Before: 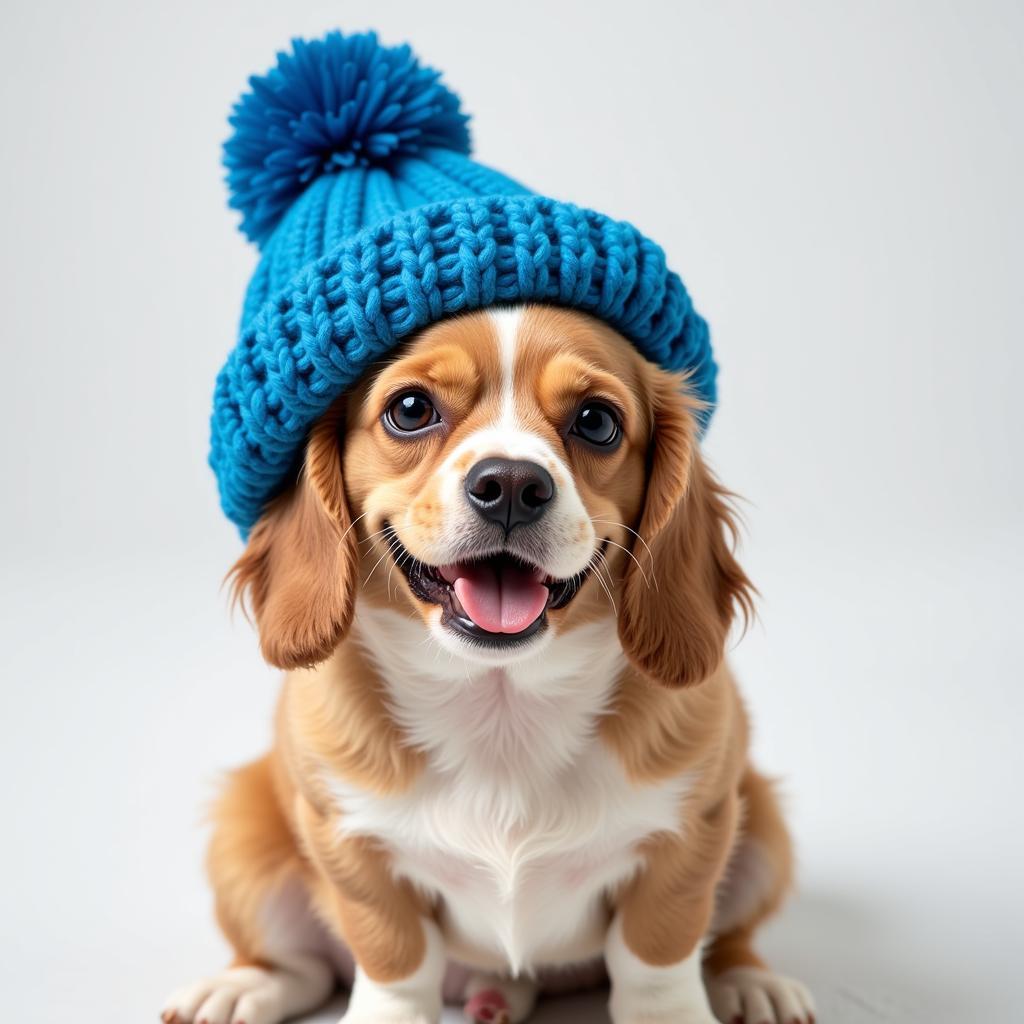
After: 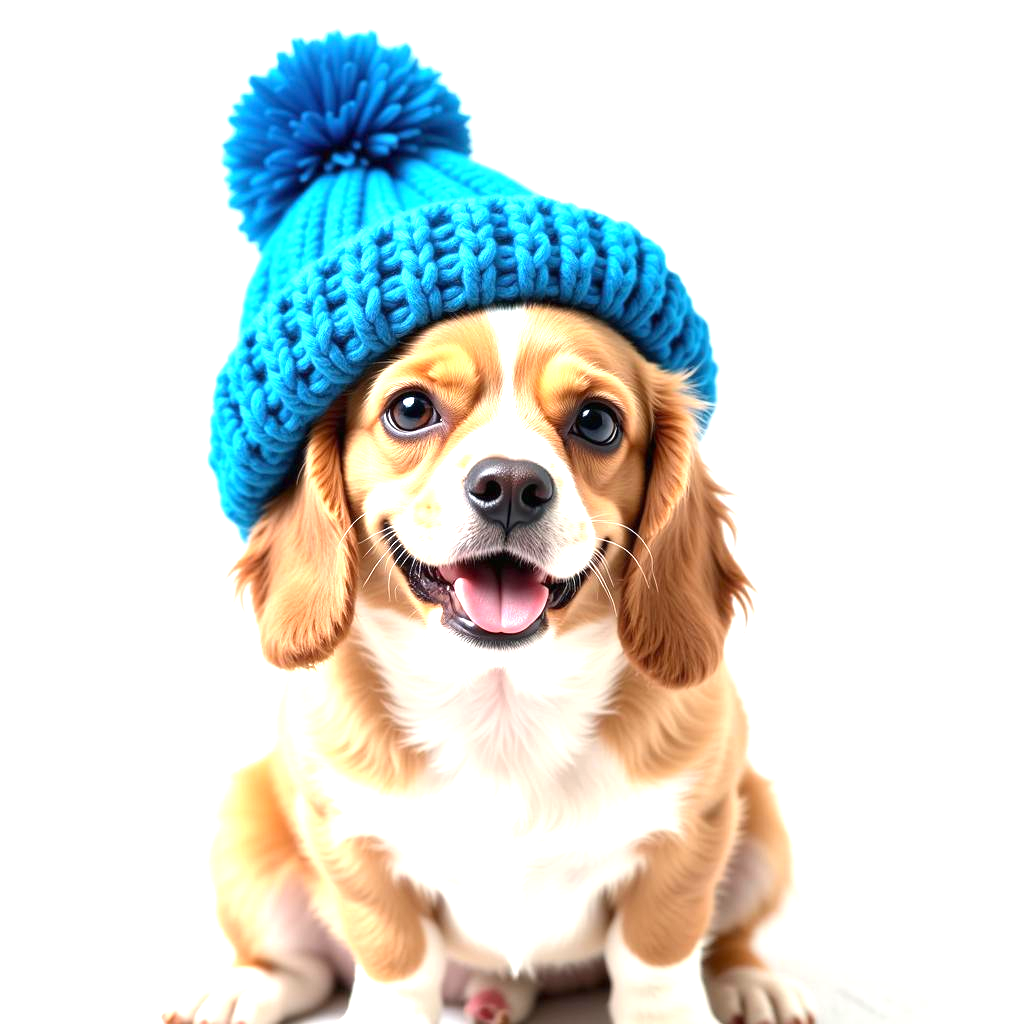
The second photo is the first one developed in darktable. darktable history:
exposure: black level correction 0, exposure 1.284 EV, compensate highlight preservation false
